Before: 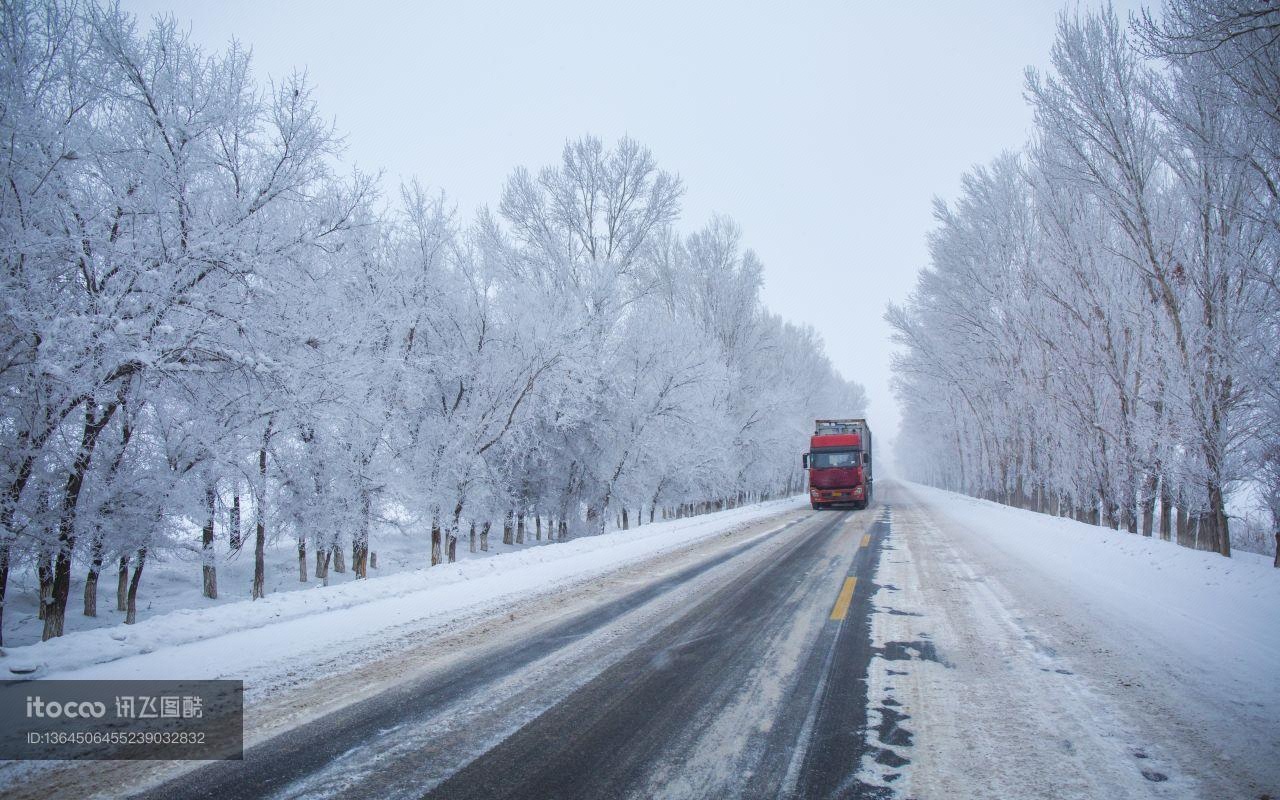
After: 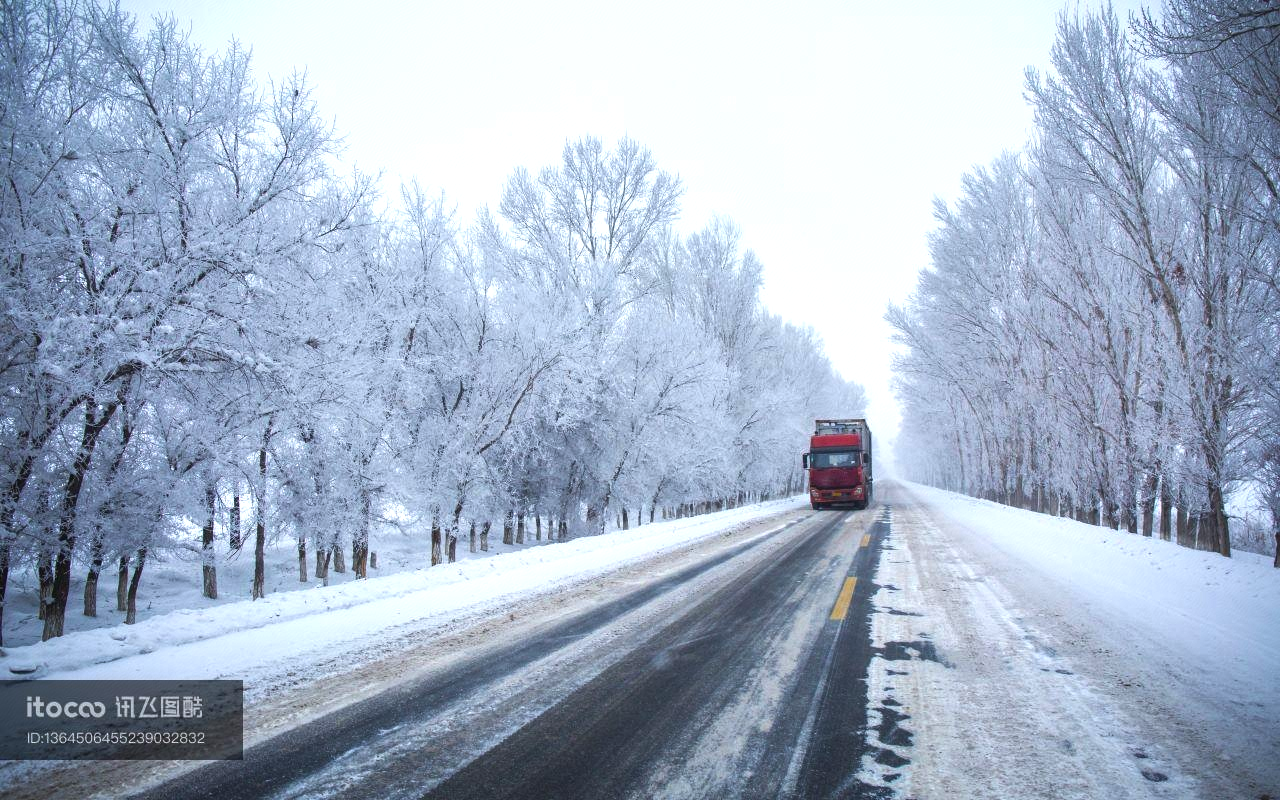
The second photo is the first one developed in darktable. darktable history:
color balance rgb: perceptual saturation grading › global saturation 1.5%, perceptual saturation grading › highlights -2.634%, perceptual saturation grading › mid-tones 4.415%, perceptual saturation grading › shadows 8.945%, perceptual brilliance grading › global brilliance 15.232%, perceptual brilliance grading › shadows -35.266%, global vibrance 20%
